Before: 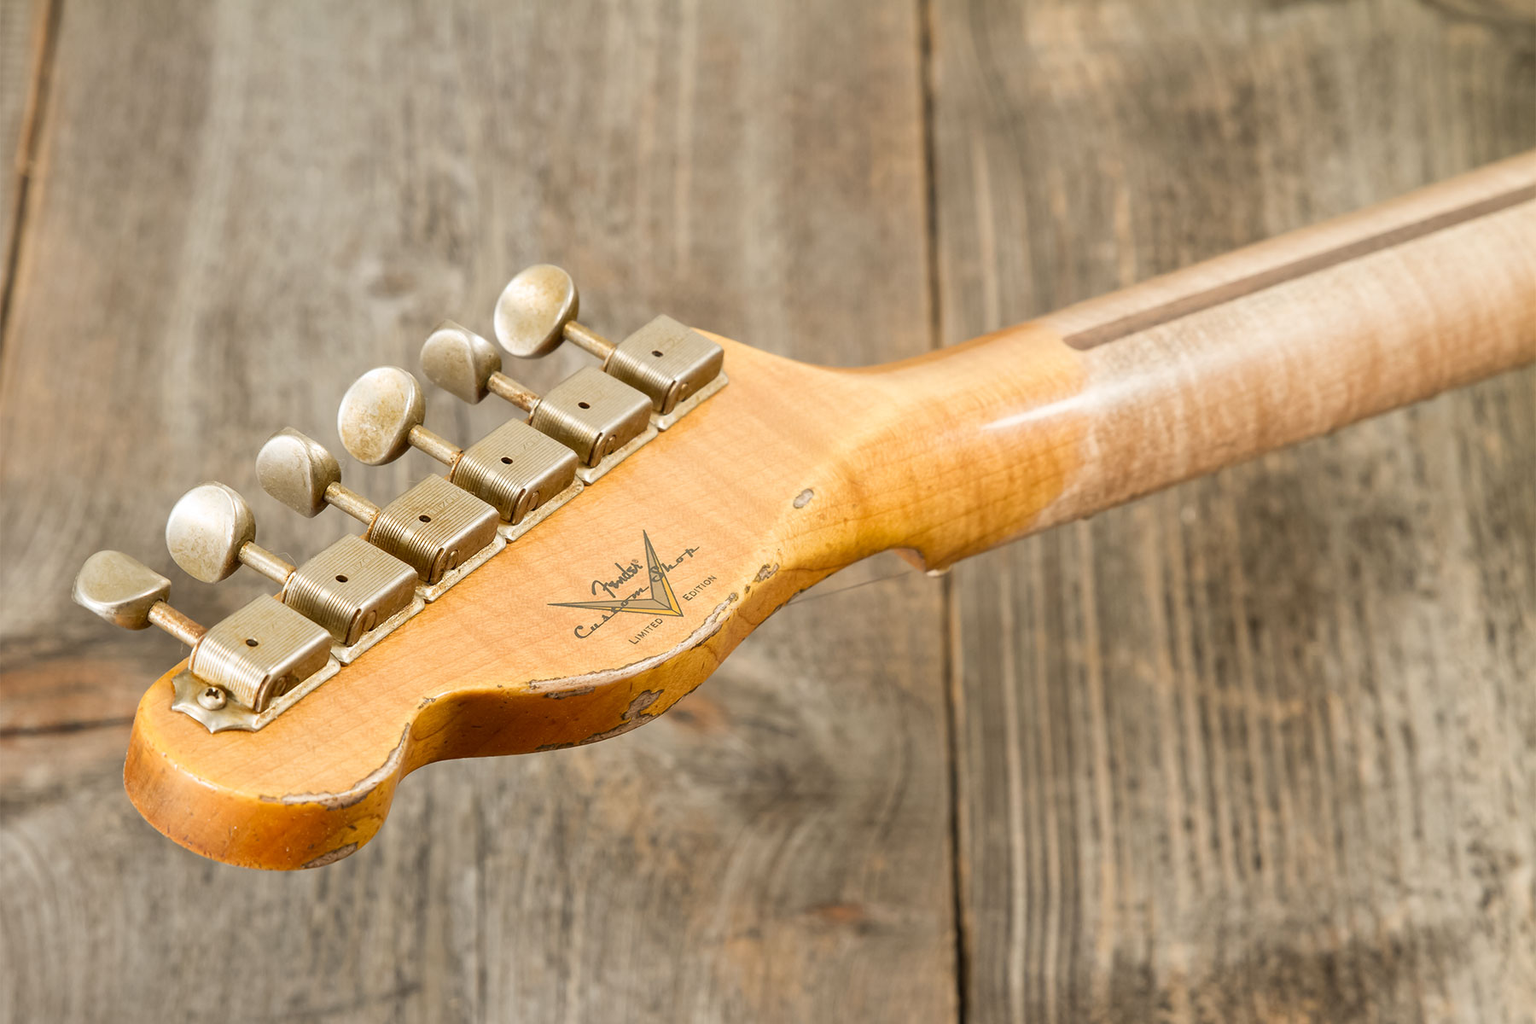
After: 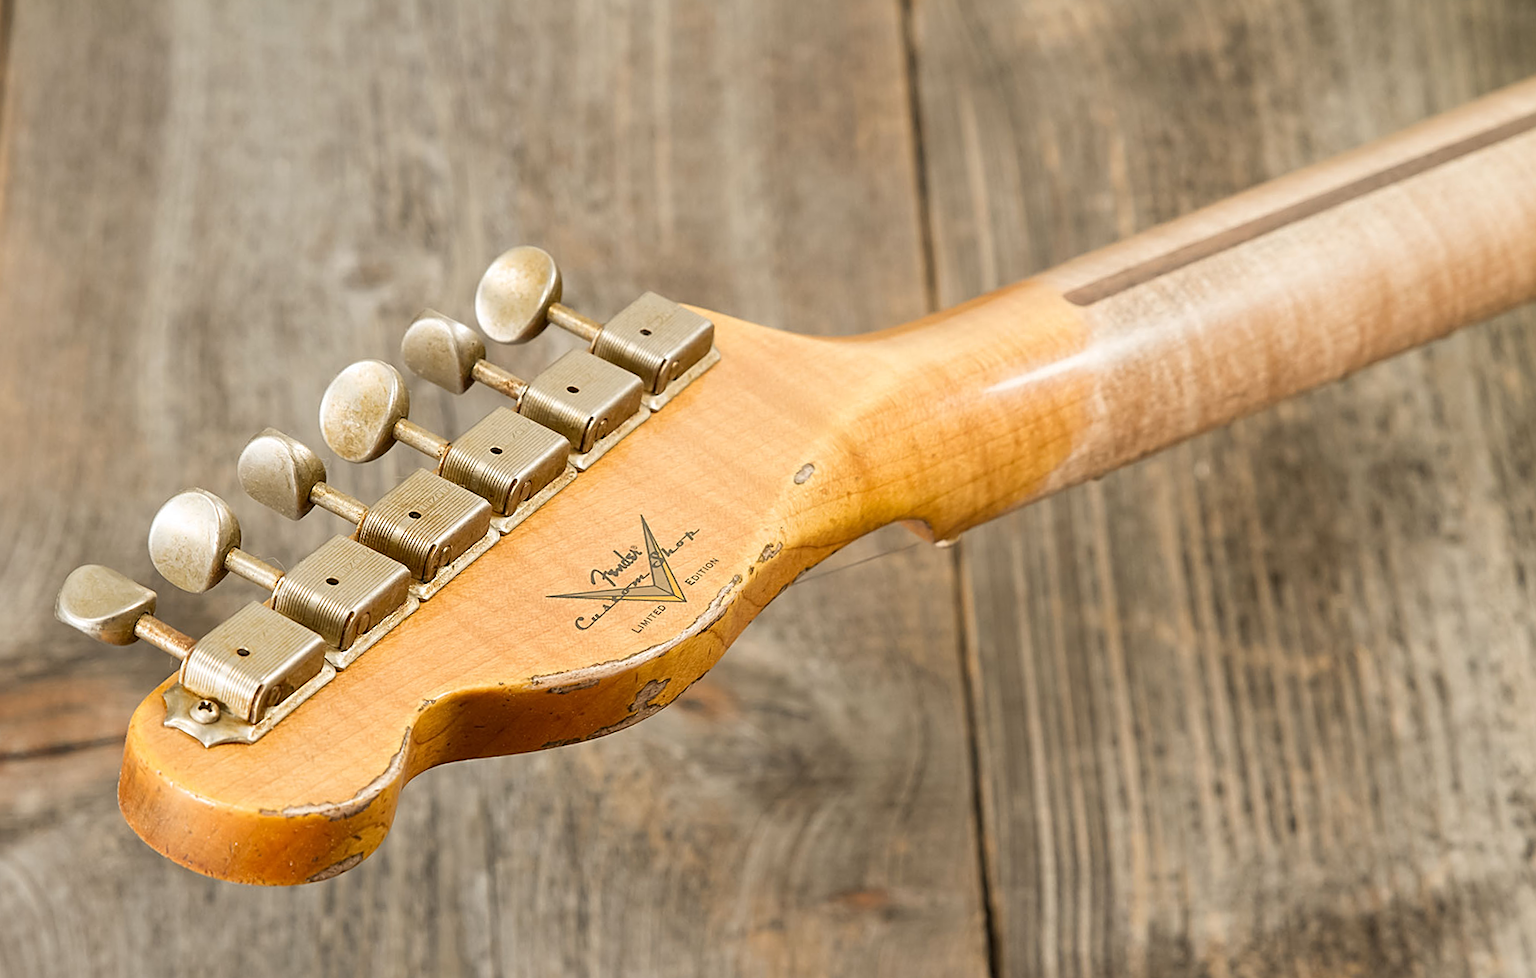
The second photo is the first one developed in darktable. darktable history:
sharpen: on, module defaults
rotate and perspective: rotation -3°, crop left 0.031, crop right 0.968, crop top 0.07, crop bottom 0.93
